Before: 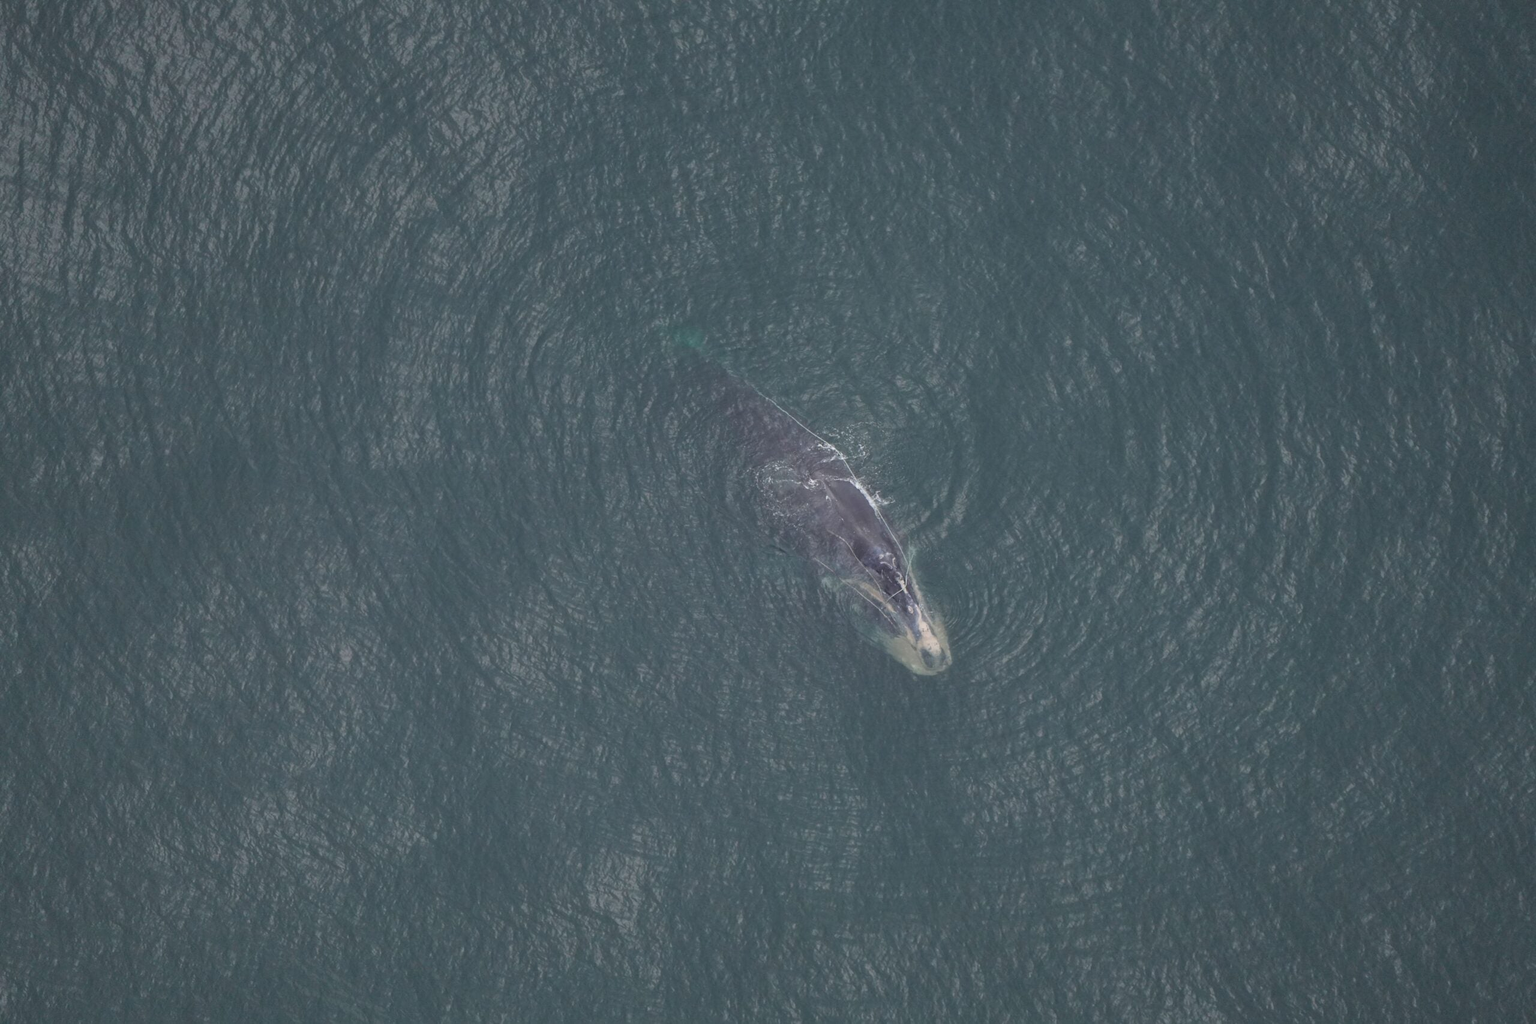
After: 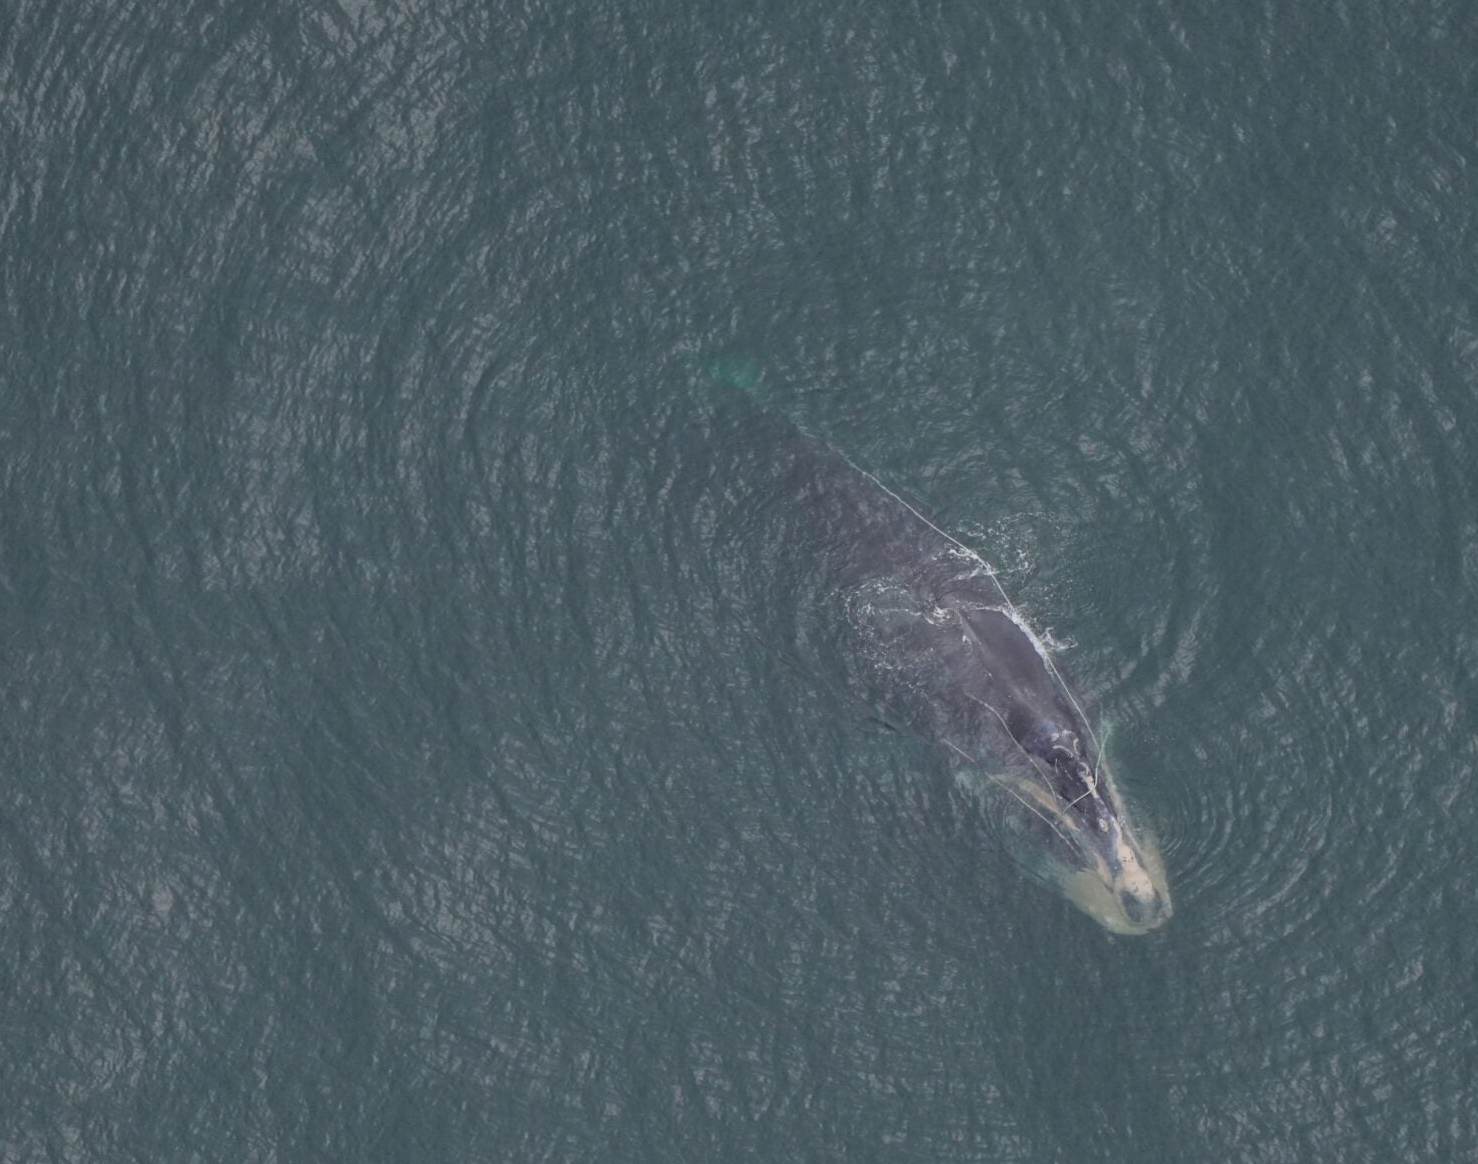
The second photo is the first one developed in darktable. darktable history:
exposure: black level correction 0.002, compensate highlight preservation false
filmic rgb: black relative exposure -11.35 EV, white relative exposure 3.22 EV, hardness 6.76, color science v6 (2022)
crop: left 16.202%, top 11.208%, right 26.045%, bottom 20.557%
rotate and perspective: crop left 0, crop top 0
